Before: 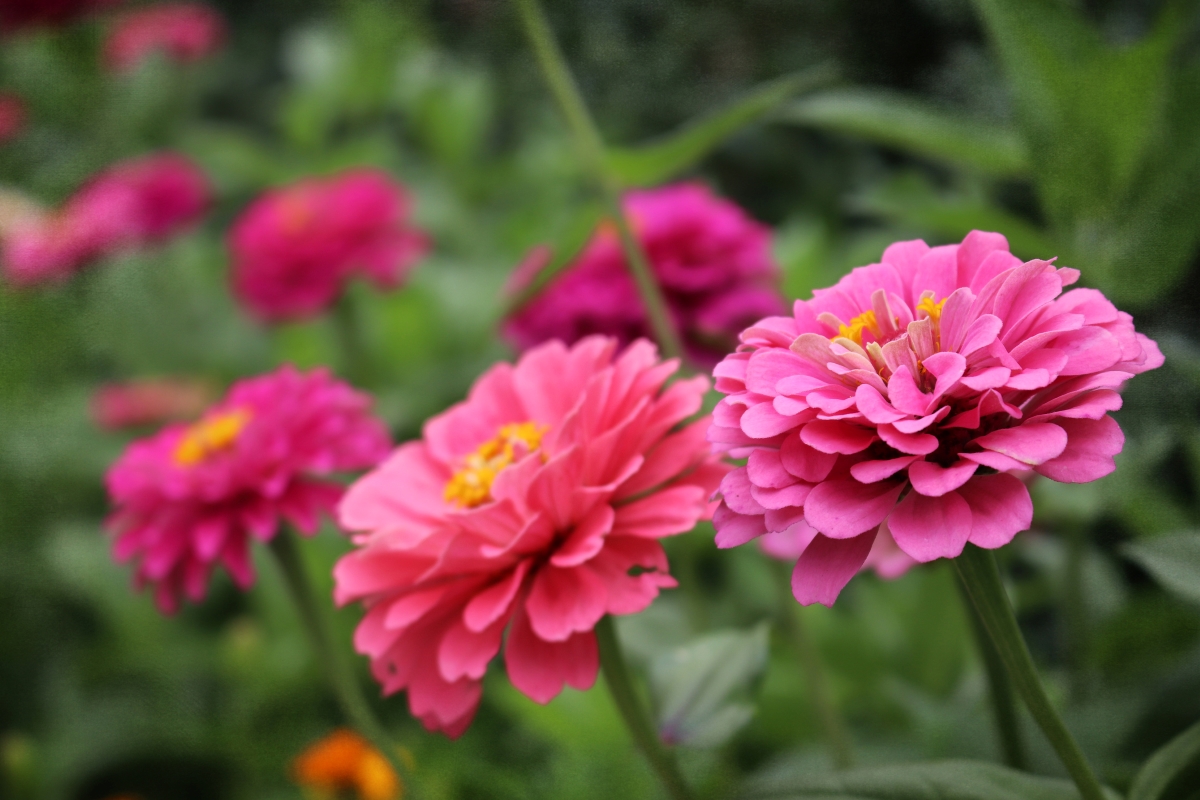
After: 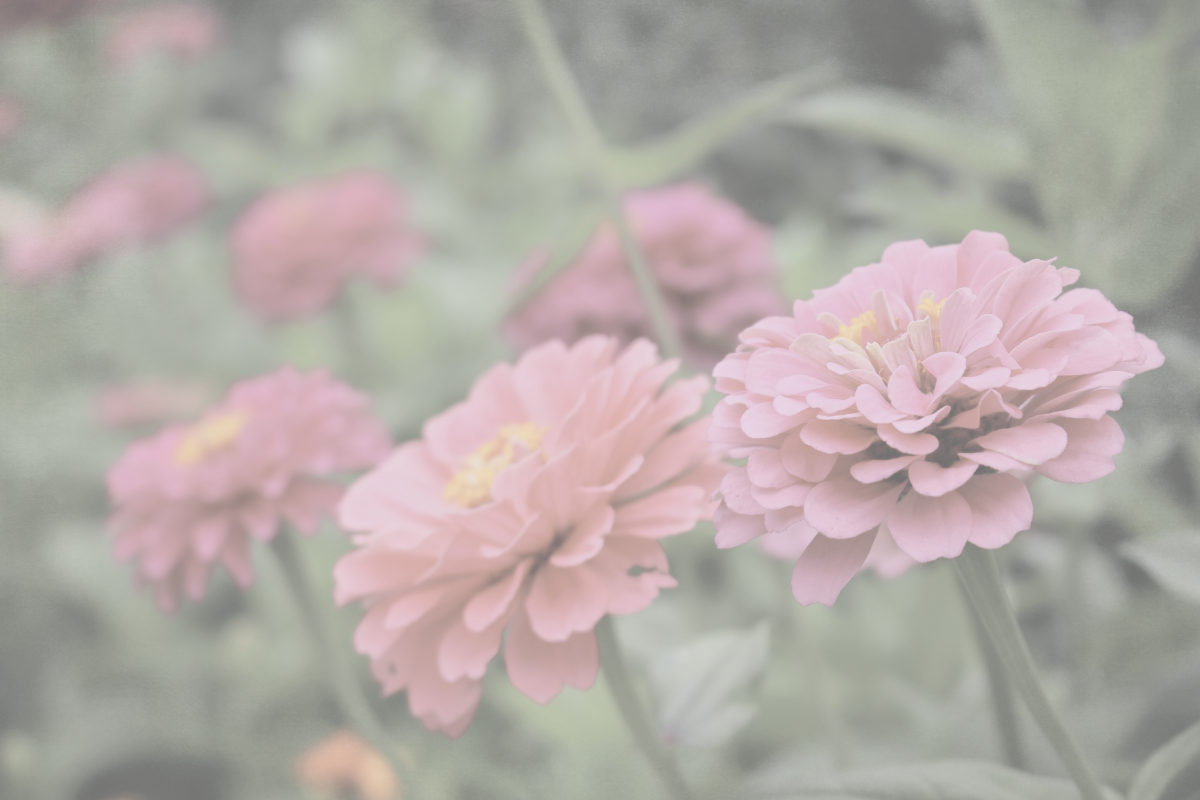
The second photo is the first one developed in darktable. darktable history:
contrast brightness saturation: contrast -0.305, brightness 0.755, saturation -0.777
